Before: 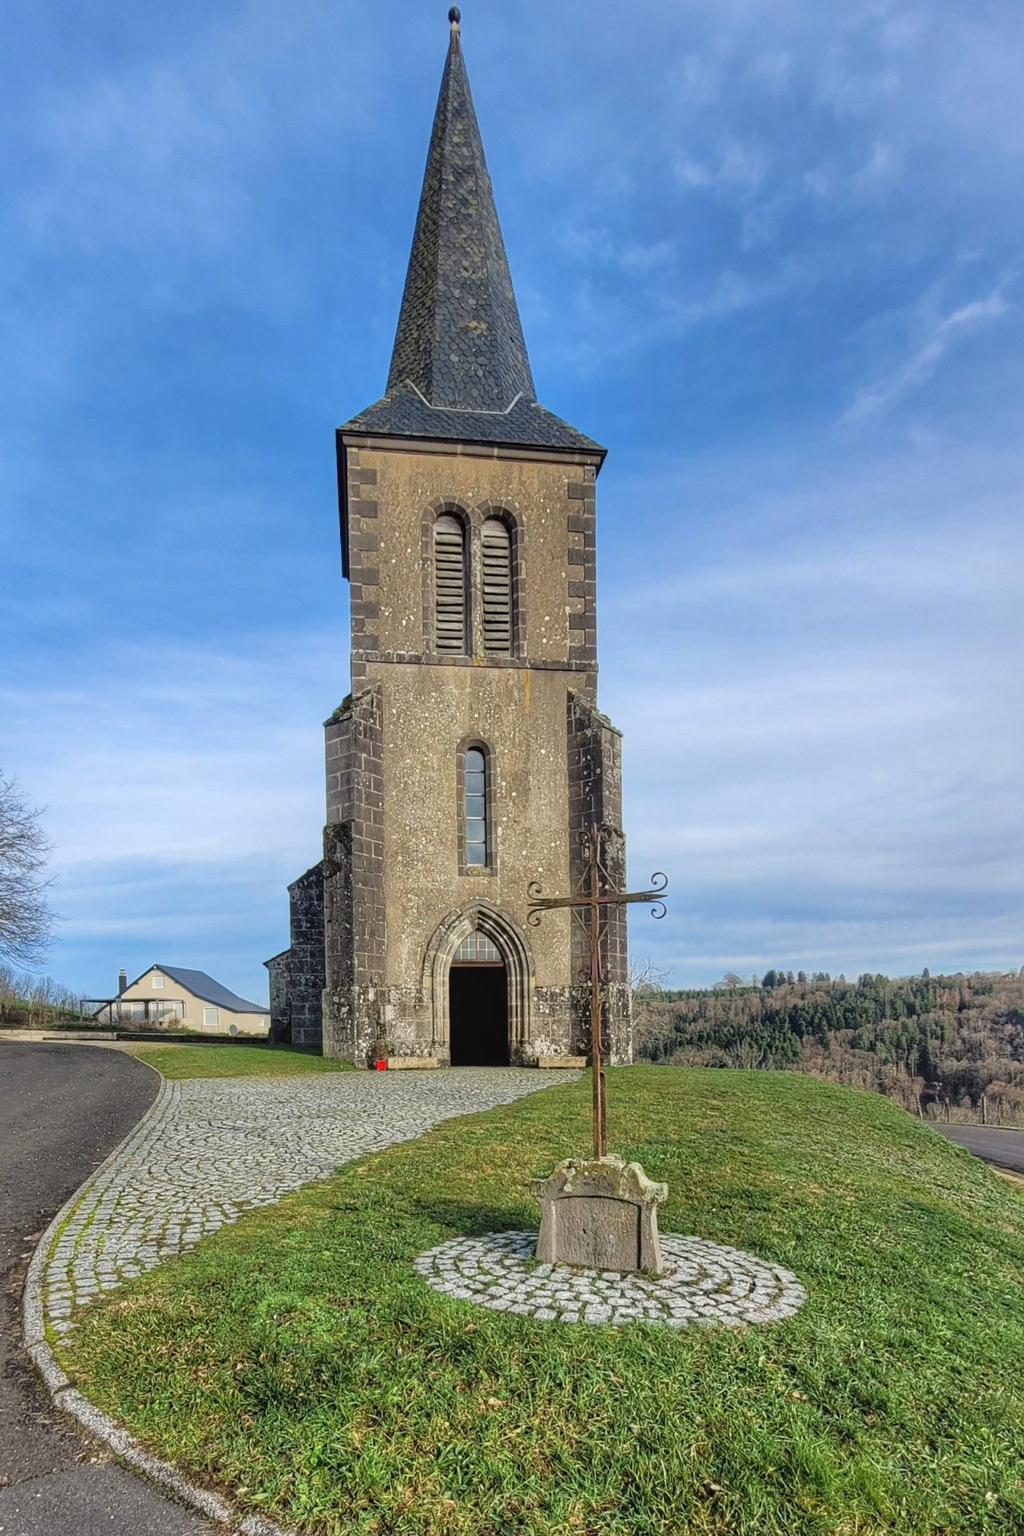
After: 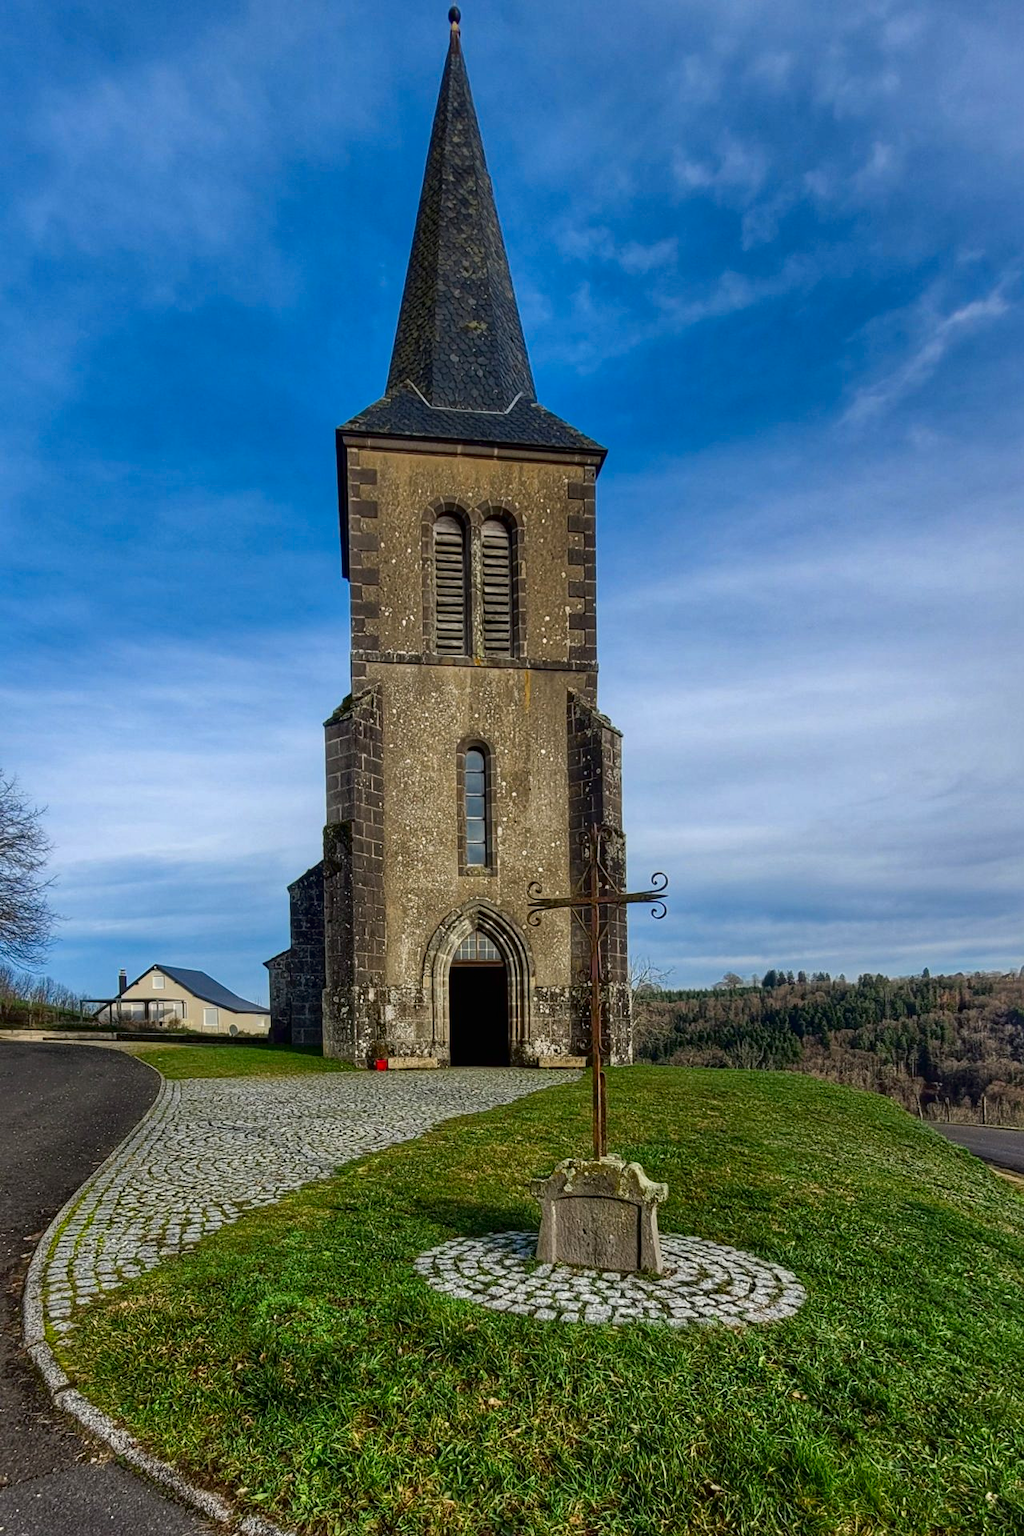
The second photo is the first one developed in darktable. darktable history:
contrast brightness saturation: contrast 0.096, brightness -0.269, saturation 0.143
